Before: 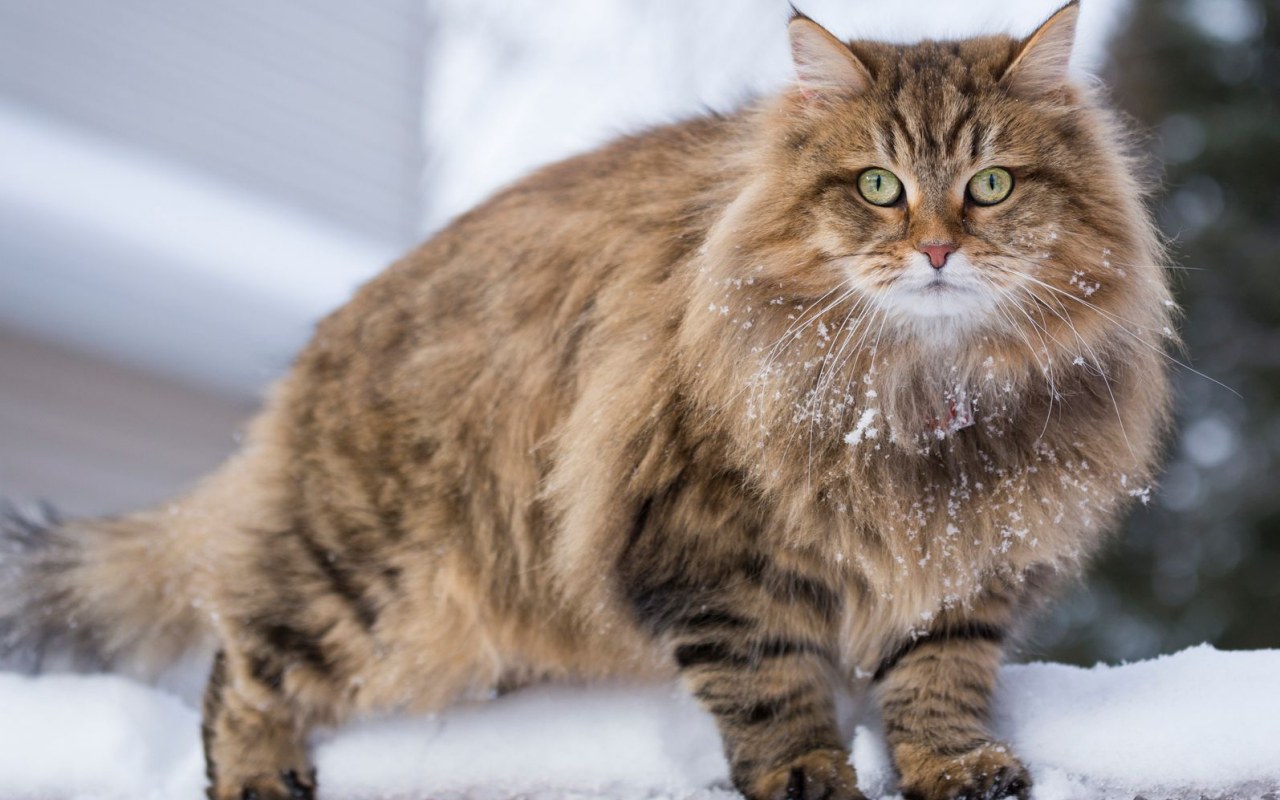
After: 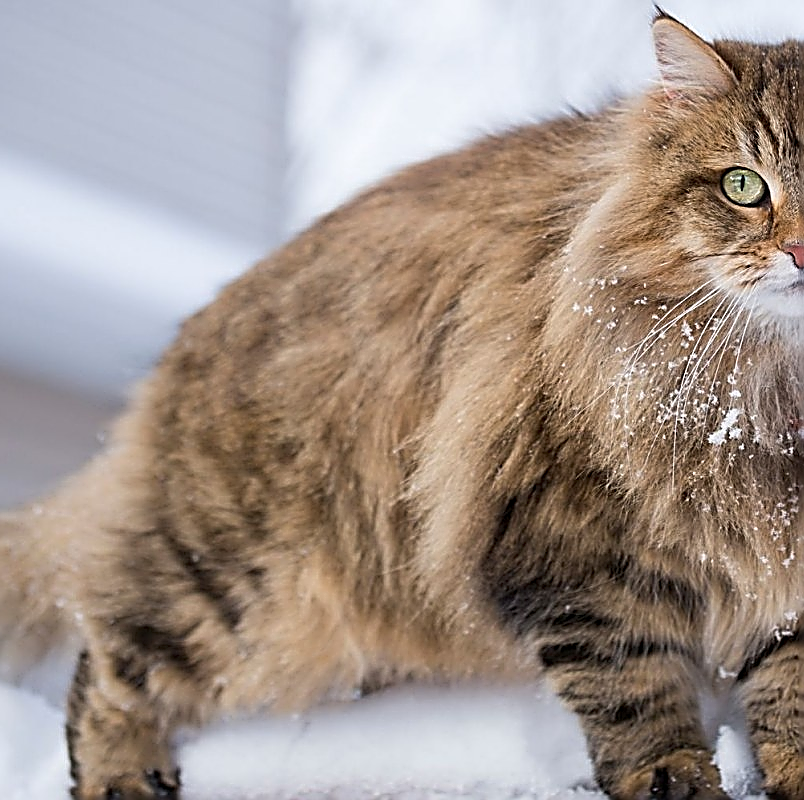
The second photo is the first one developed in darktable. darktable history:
crop: left 10.644%, right 26.528%
sharpen: amount 2
